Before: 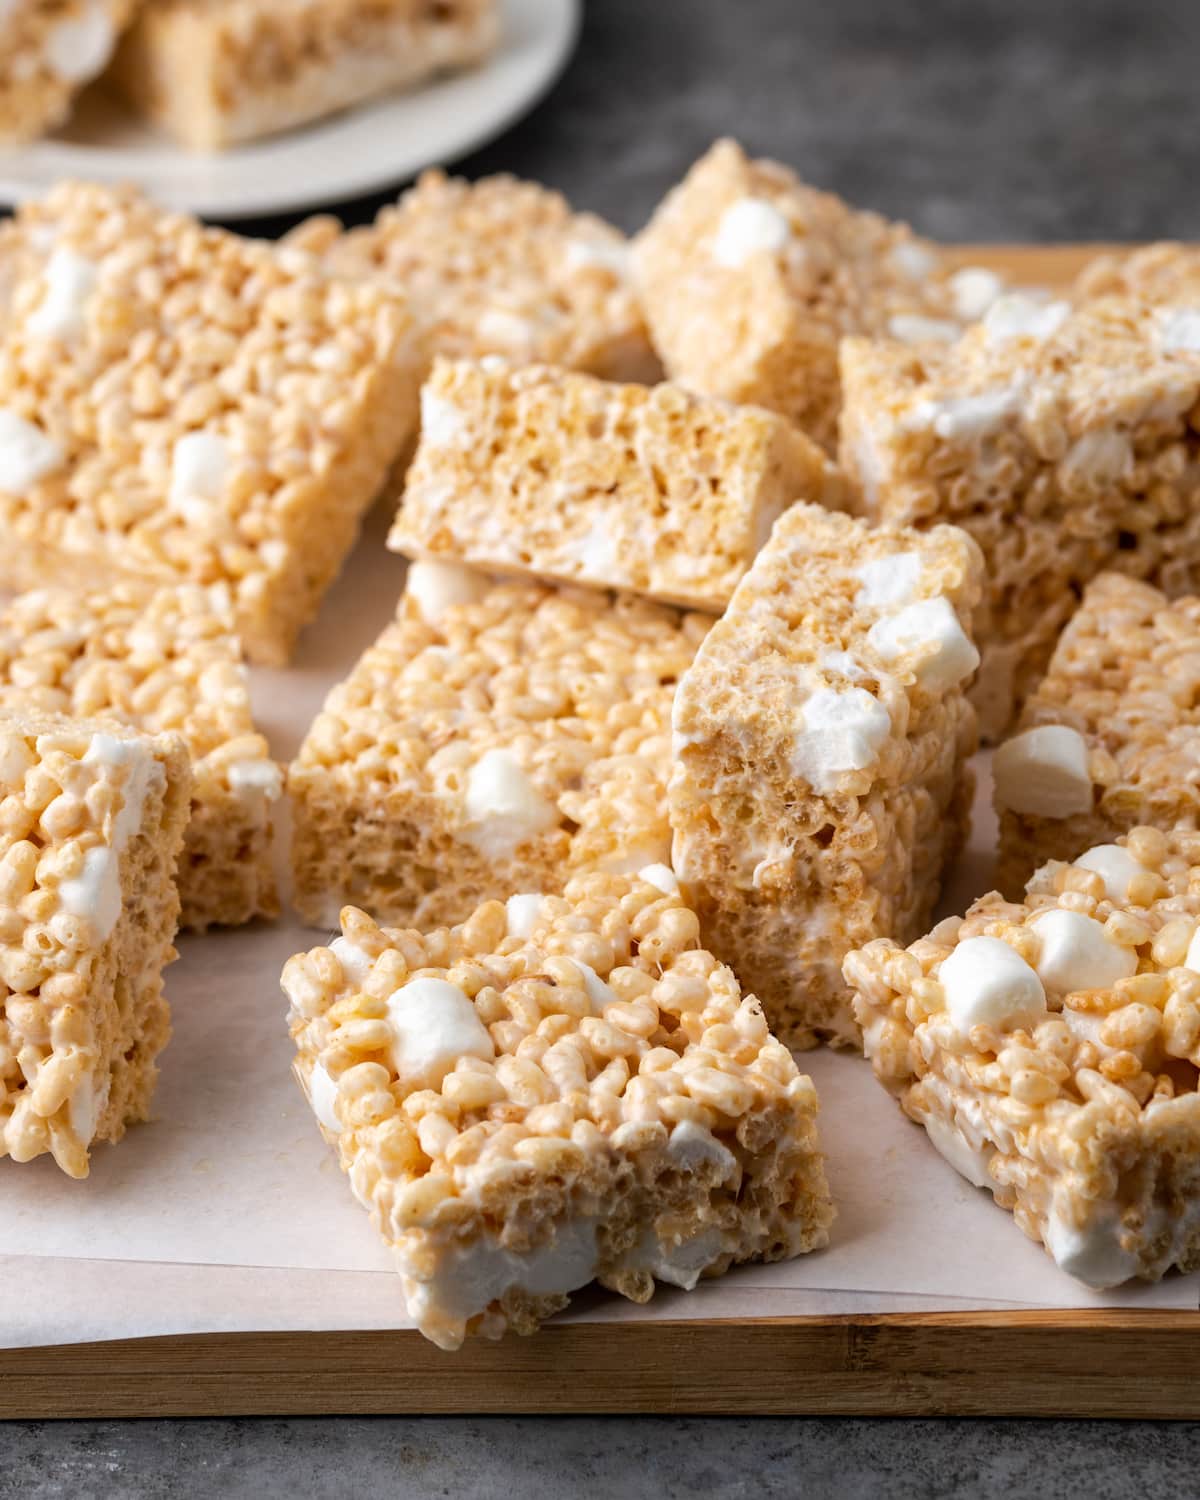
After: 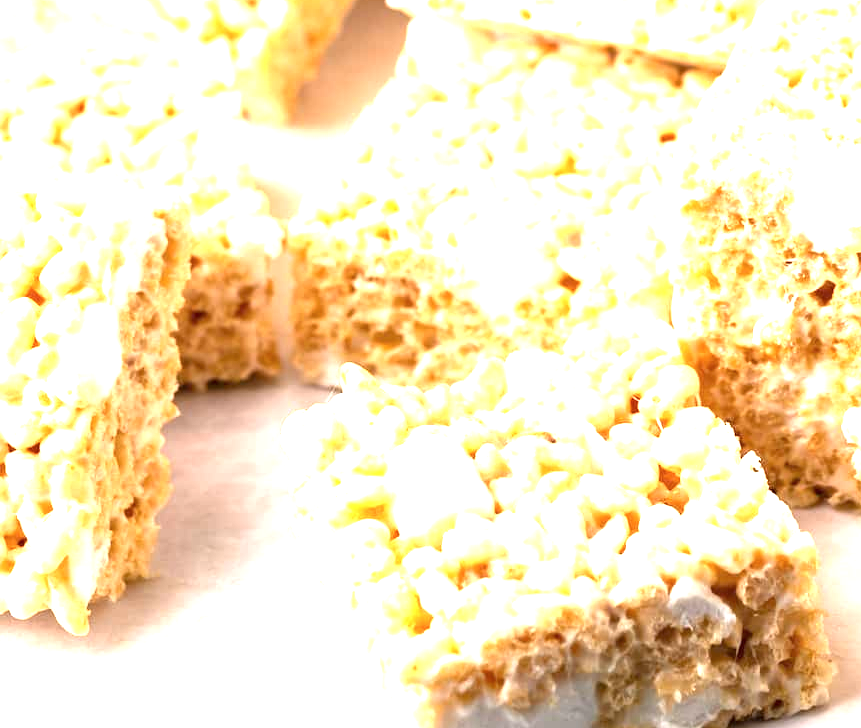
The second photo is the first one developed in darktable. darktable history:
crop: top 36.249%, right 28.187%, bottom 15.179%
contrast brightness saturation: contrast 0.012, saturation -0.045
exposure: exposure 1.99 EV, compensate highlight preservation false
